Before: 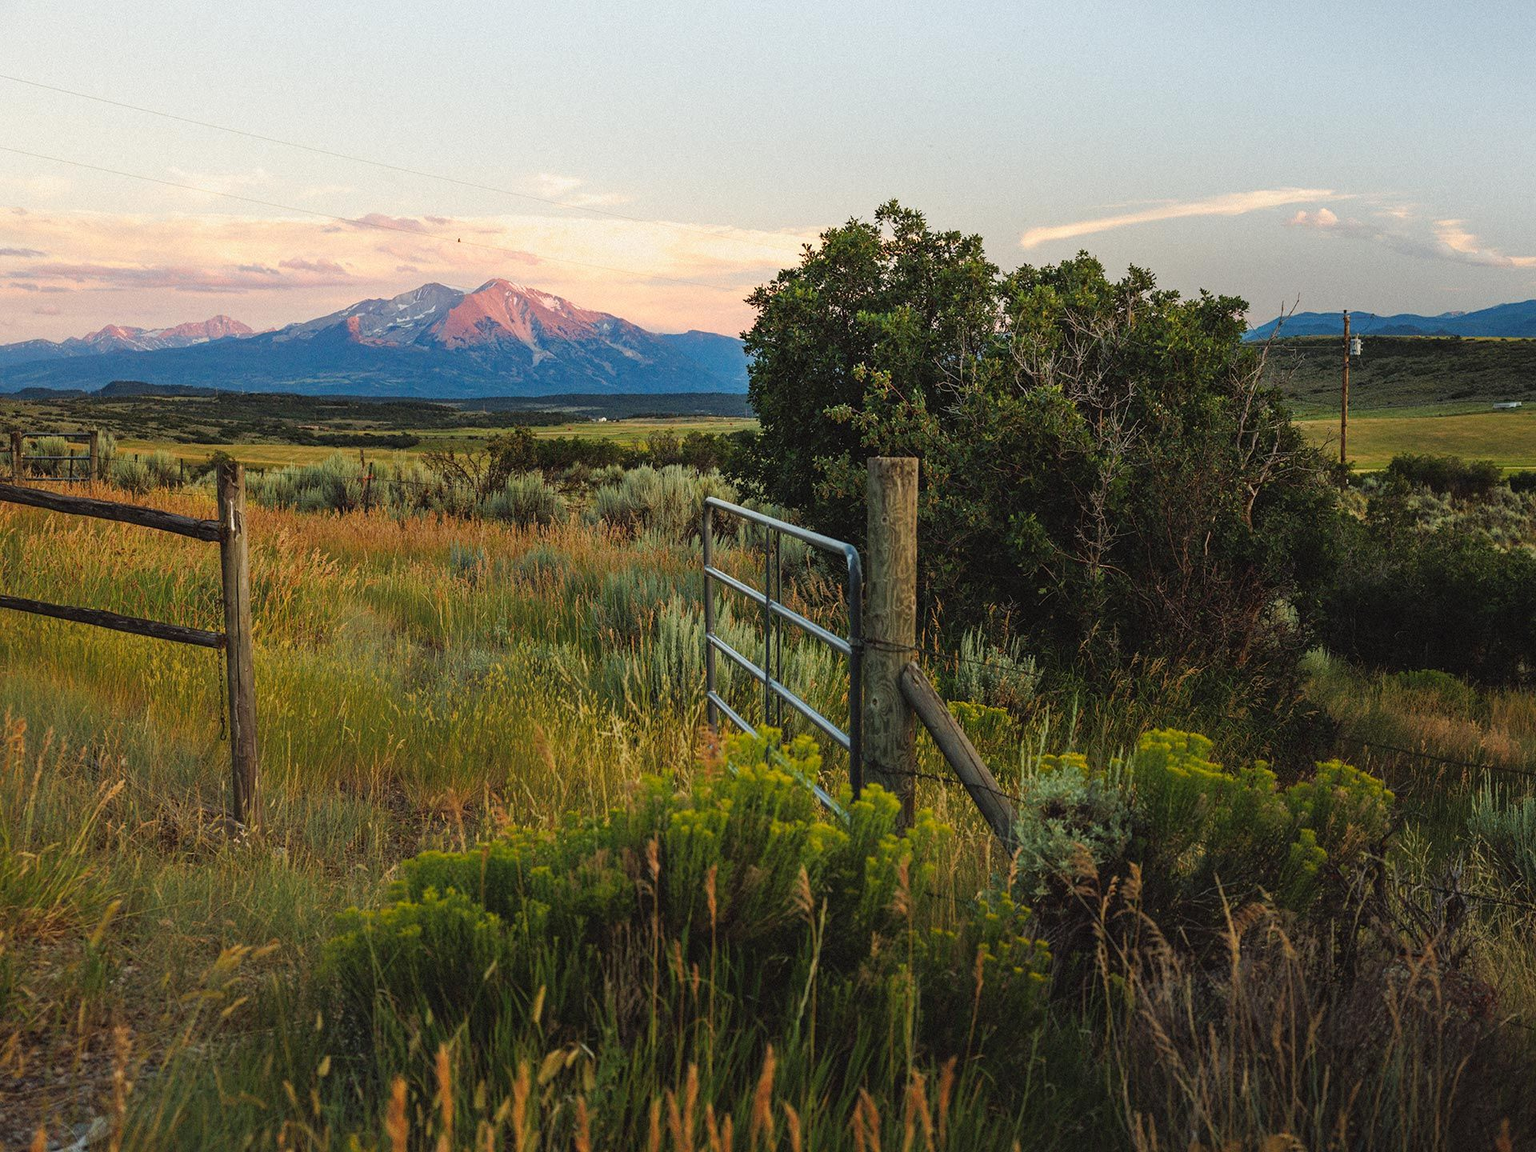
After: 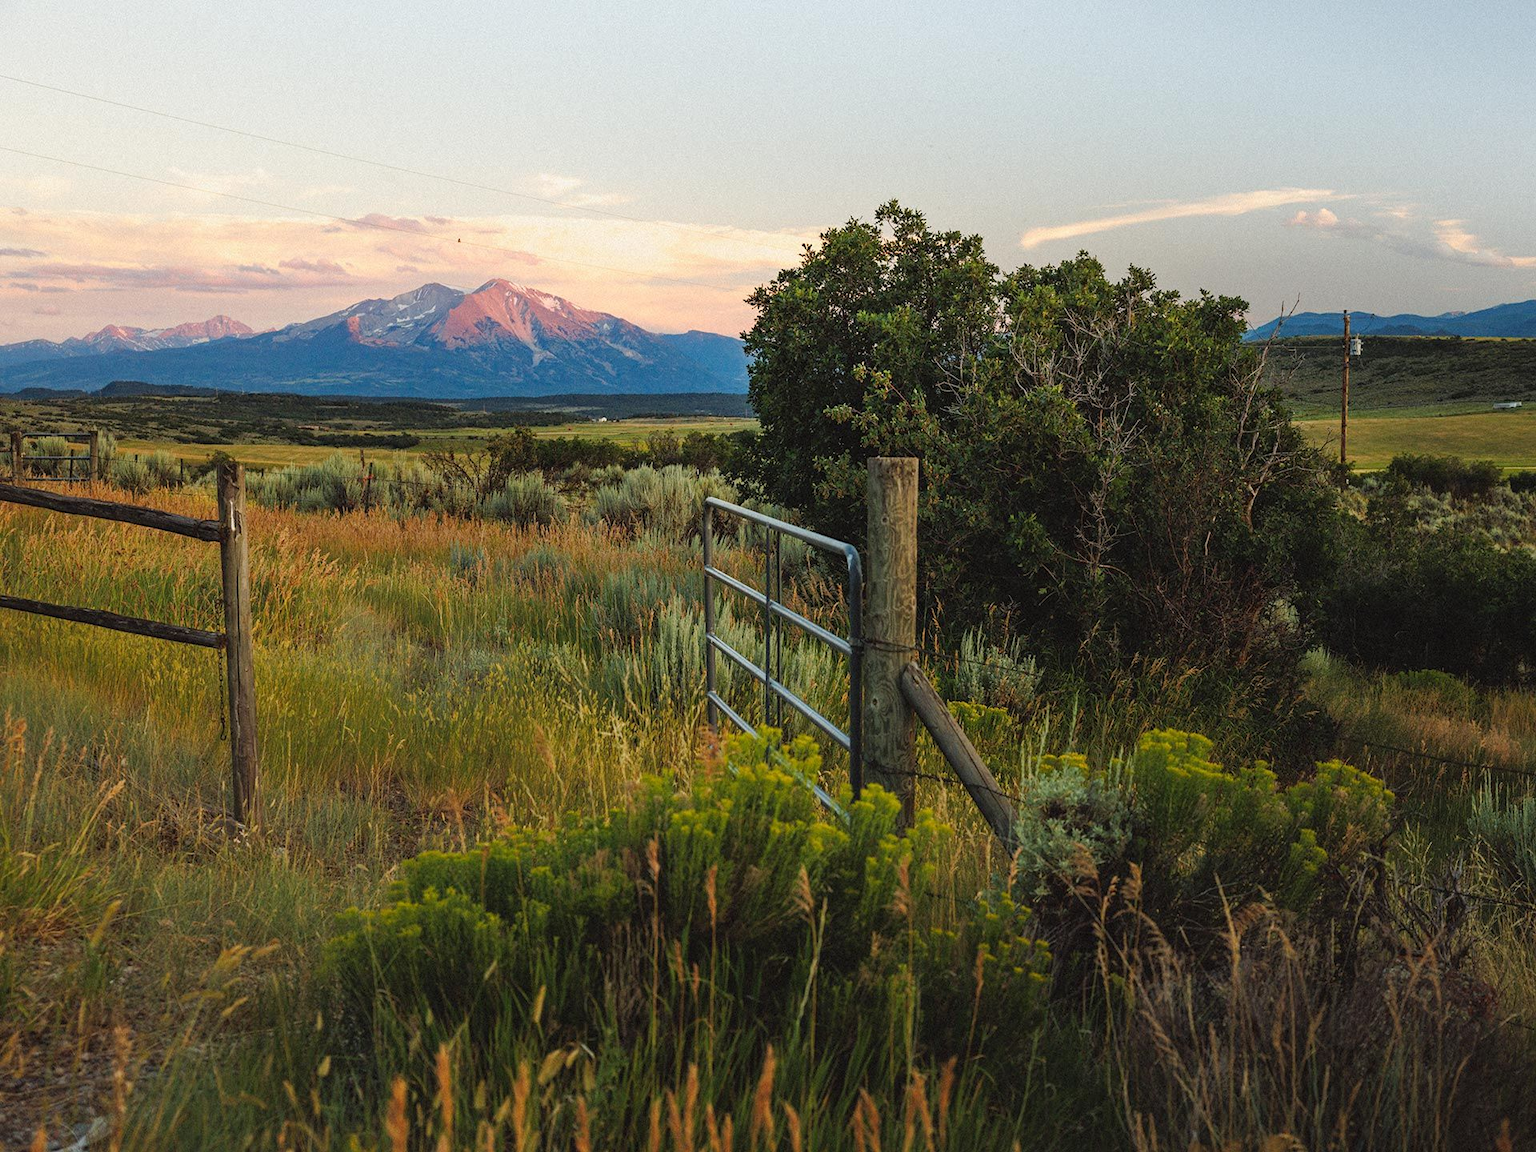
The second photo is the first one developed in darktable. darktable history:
white balance: red 1, blue 1
